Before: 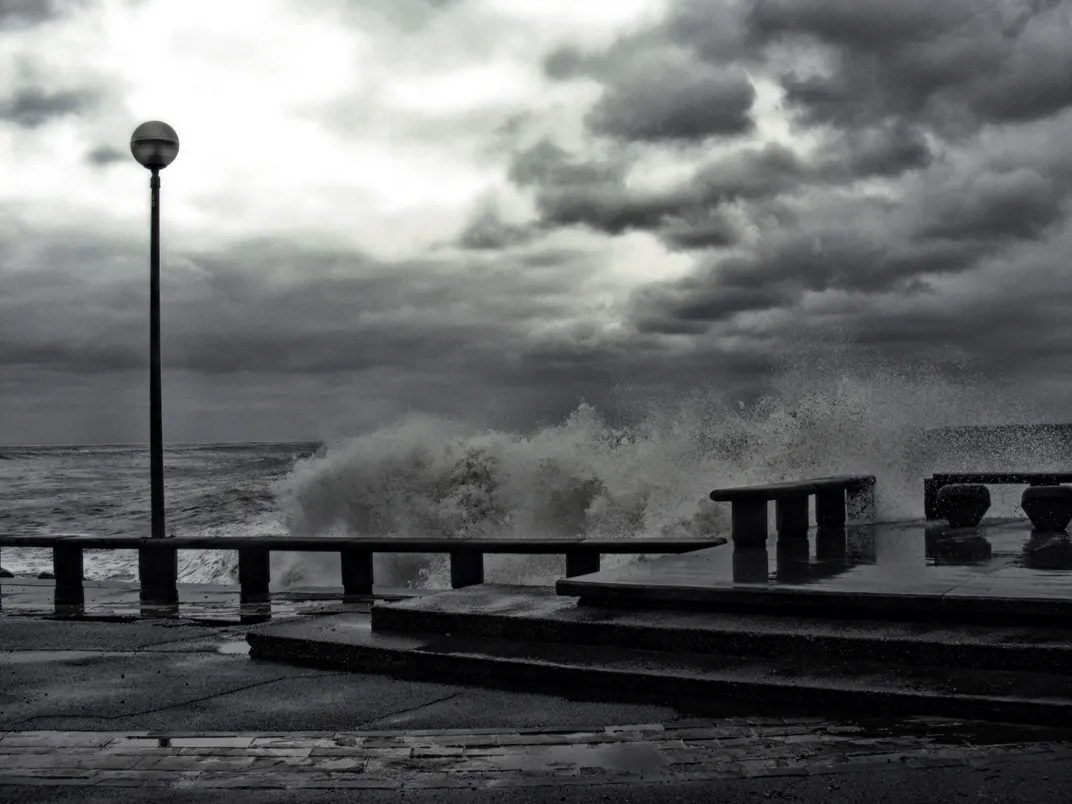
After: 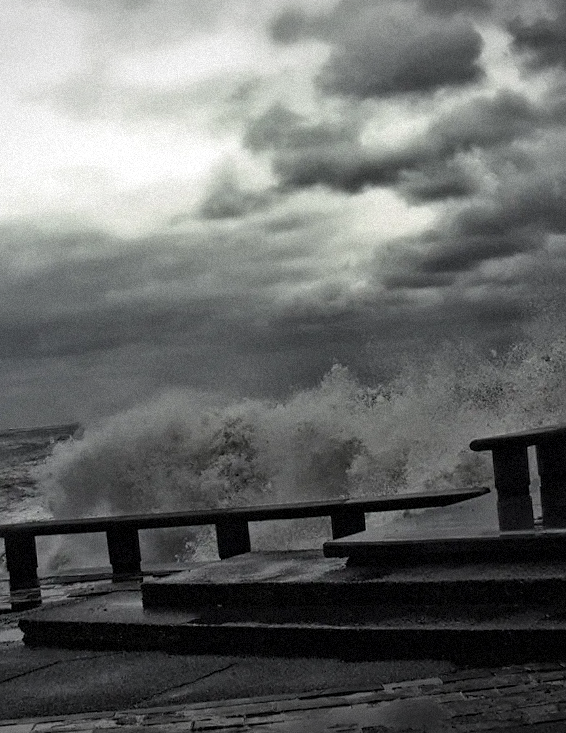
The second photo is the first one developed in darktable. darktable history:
vignetting: fall-off start 100%, brightness -0.282, width/height ratio 1.31
grain: mid-tones bias 0%
sharpen: radius 0.969, amount 0.604
rotate and perspective: rotation -4.57°, crop left 0.054, crop right 0.944, crop top 0.087, crop bottom 0.914
crop: left 21.496%, right 22.254%
